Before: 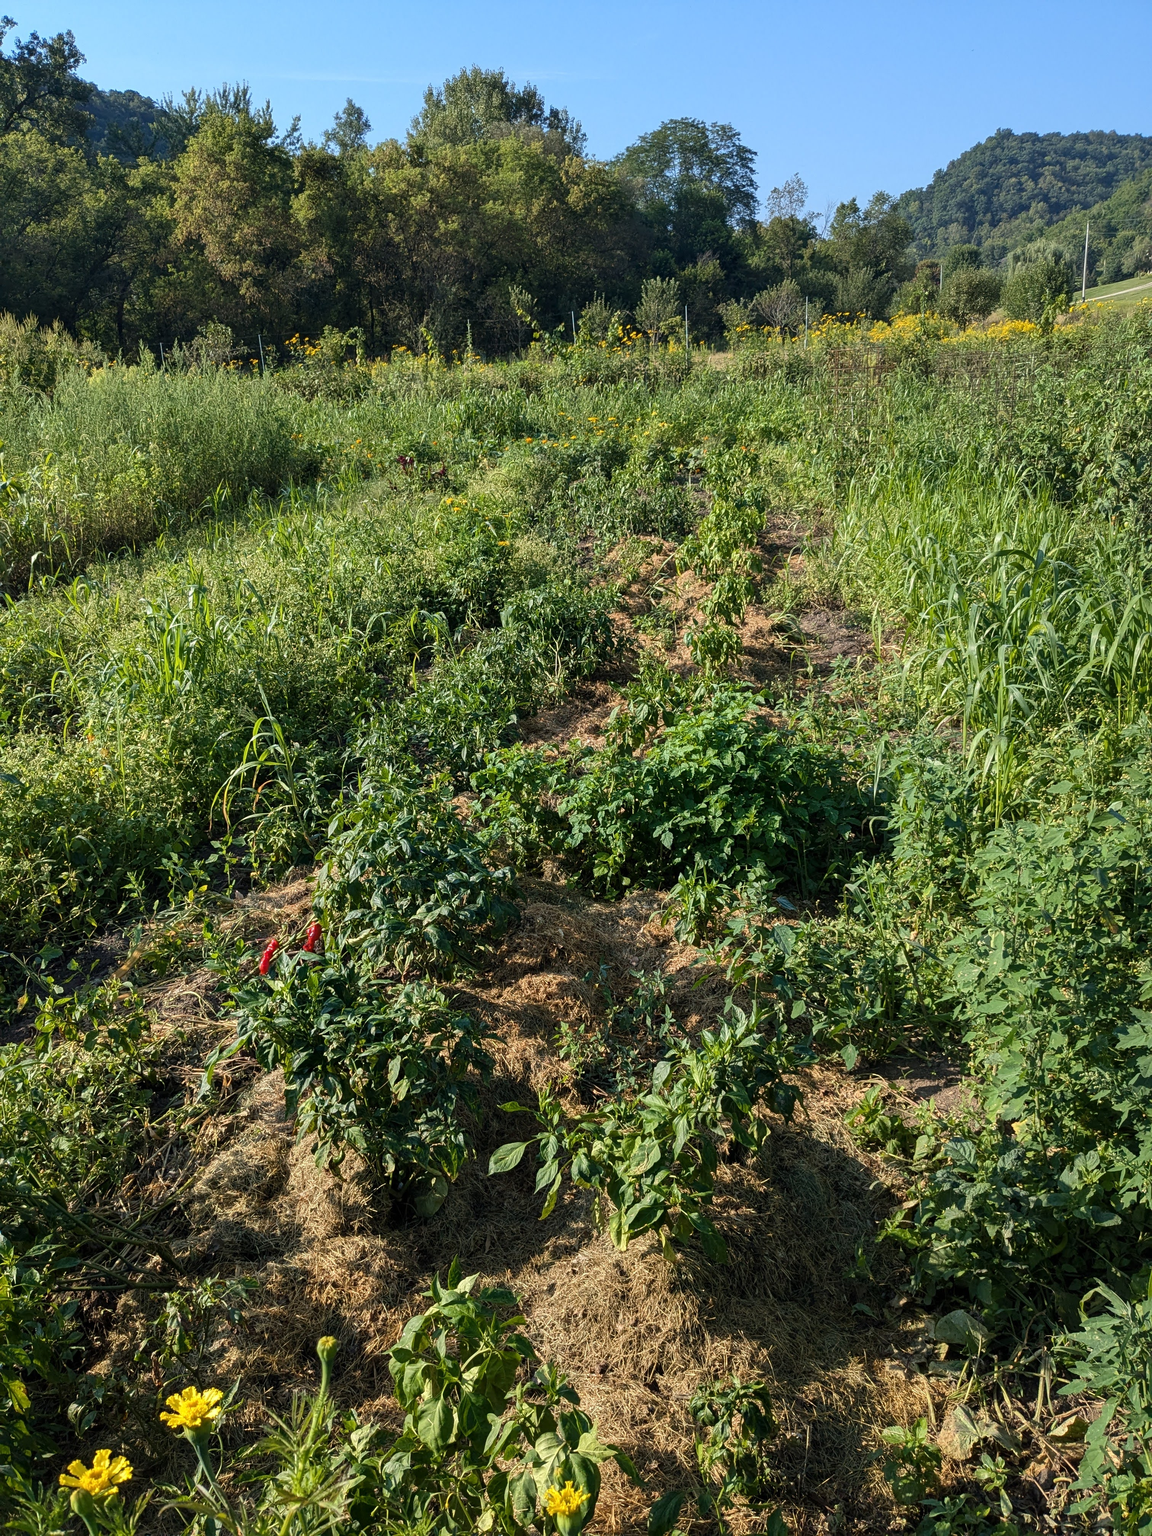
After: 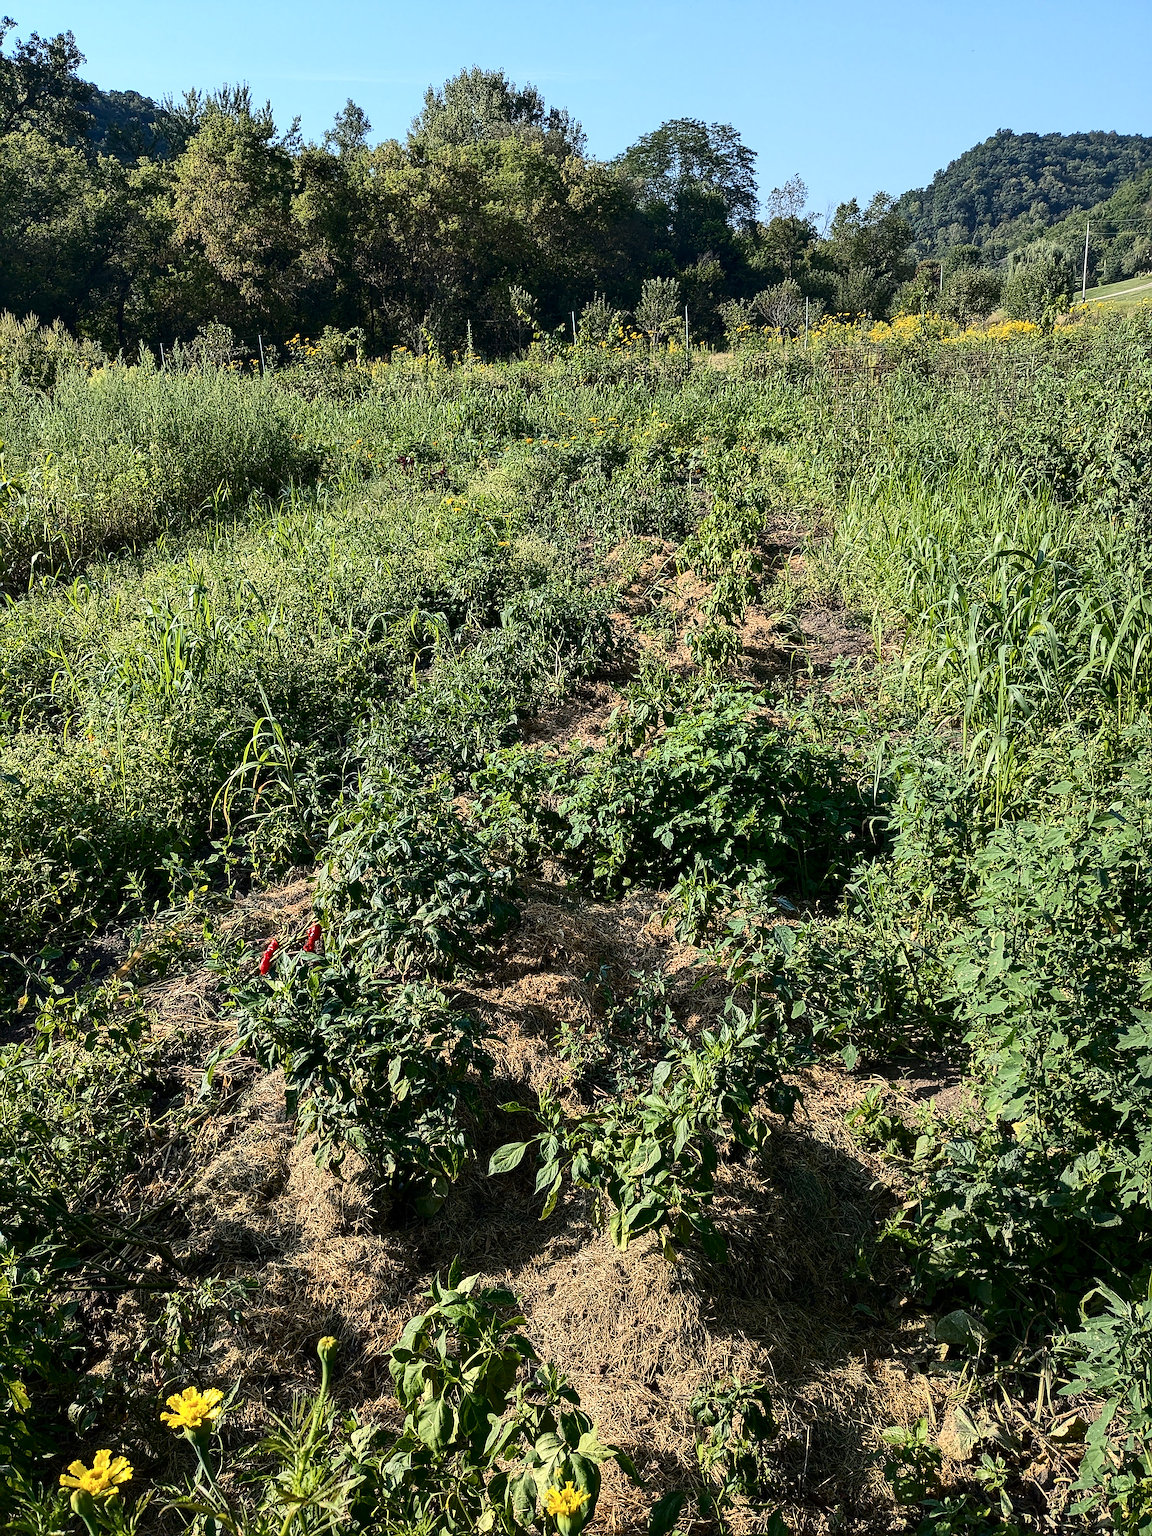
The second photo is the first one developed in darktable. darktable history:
contrast brightness saturation: contrast 0.28
sharpen: radius 1.4, amount 1.25, threshold 0.7
